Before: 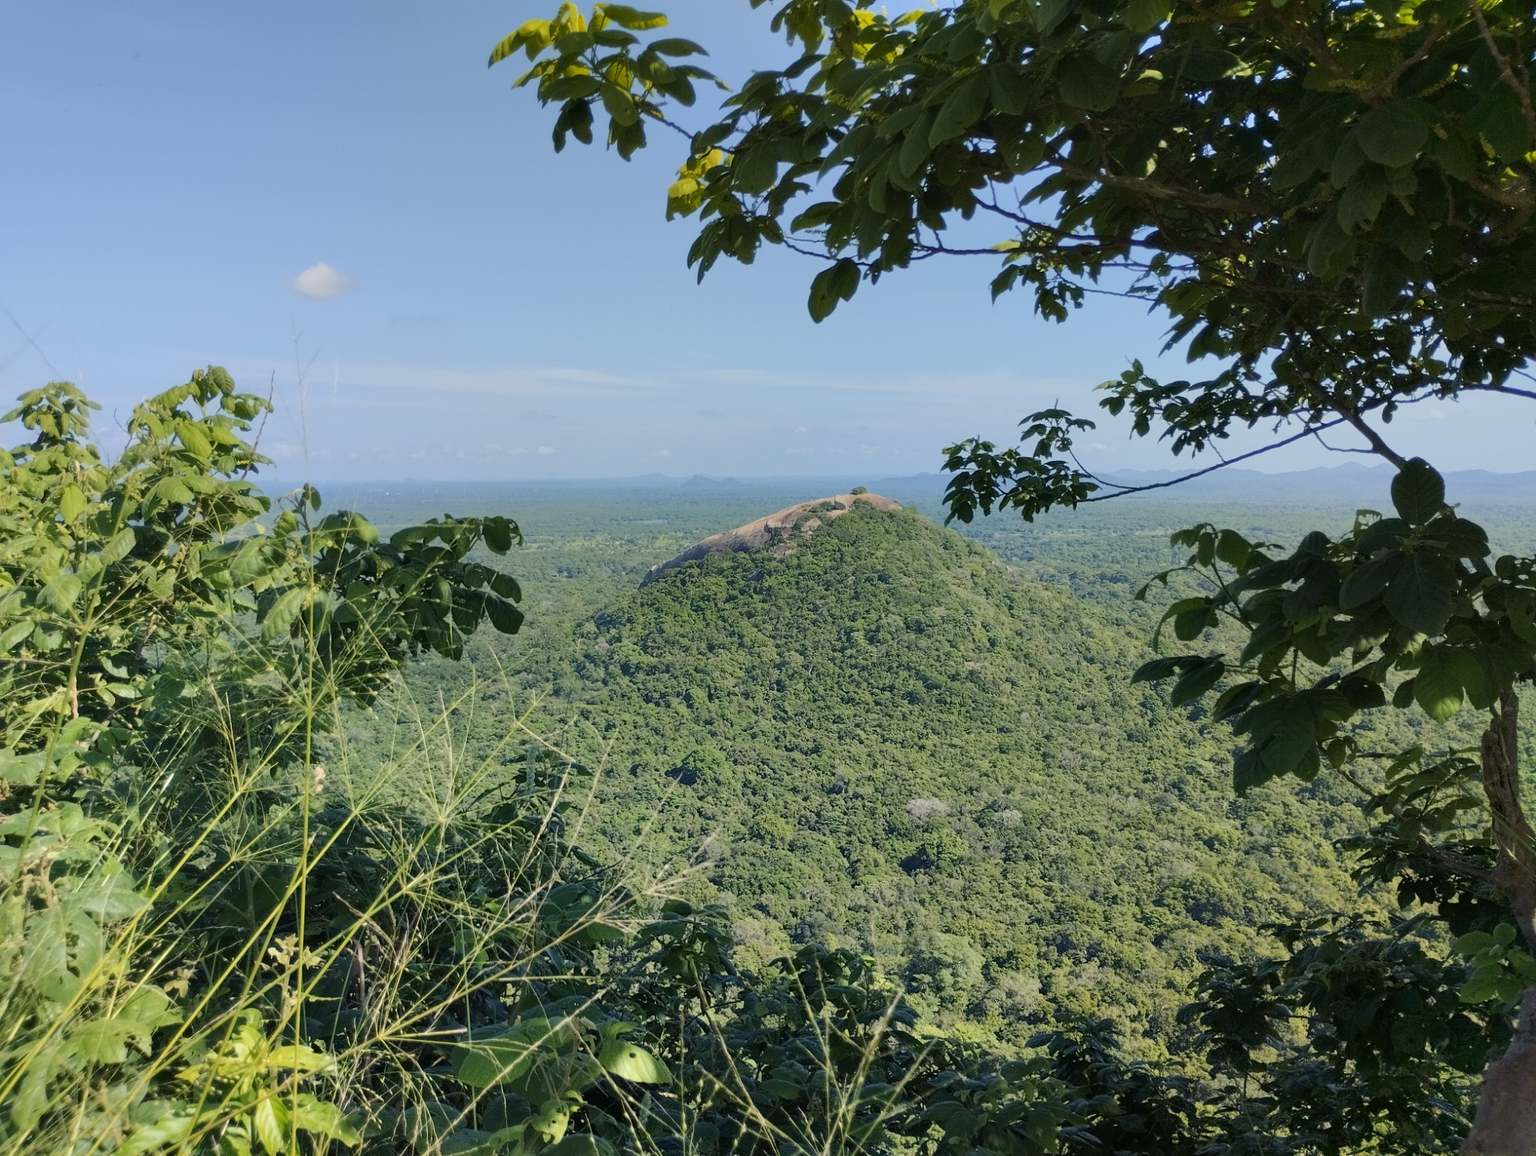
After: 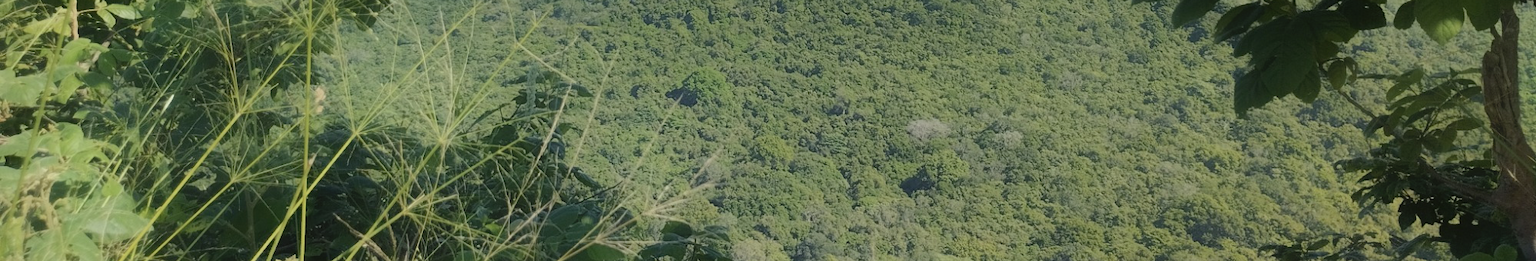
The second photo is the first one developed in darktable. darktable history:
contrast equalizer: octaves 7, y [[0.6 ×6], [0.55 ×6], [0 ×6], [0 ×6], [0 ×6]], mix -0.99
crop and rotate: top 58.793%, bottom 18.579%
